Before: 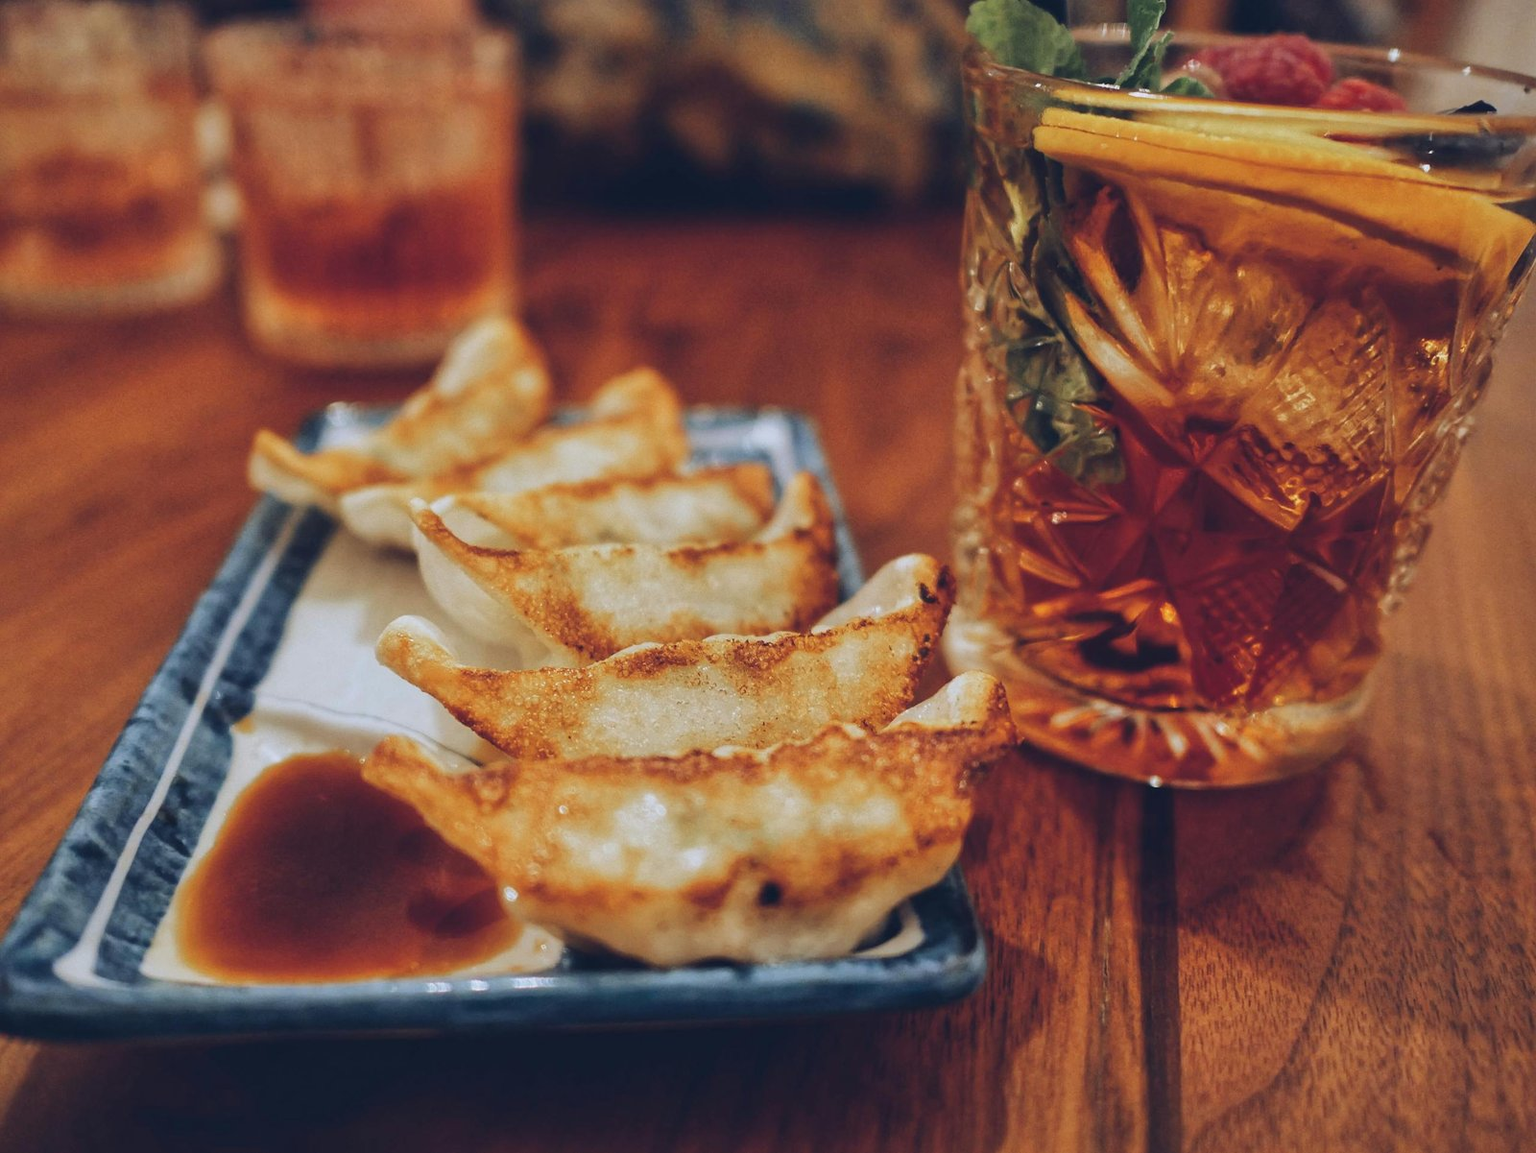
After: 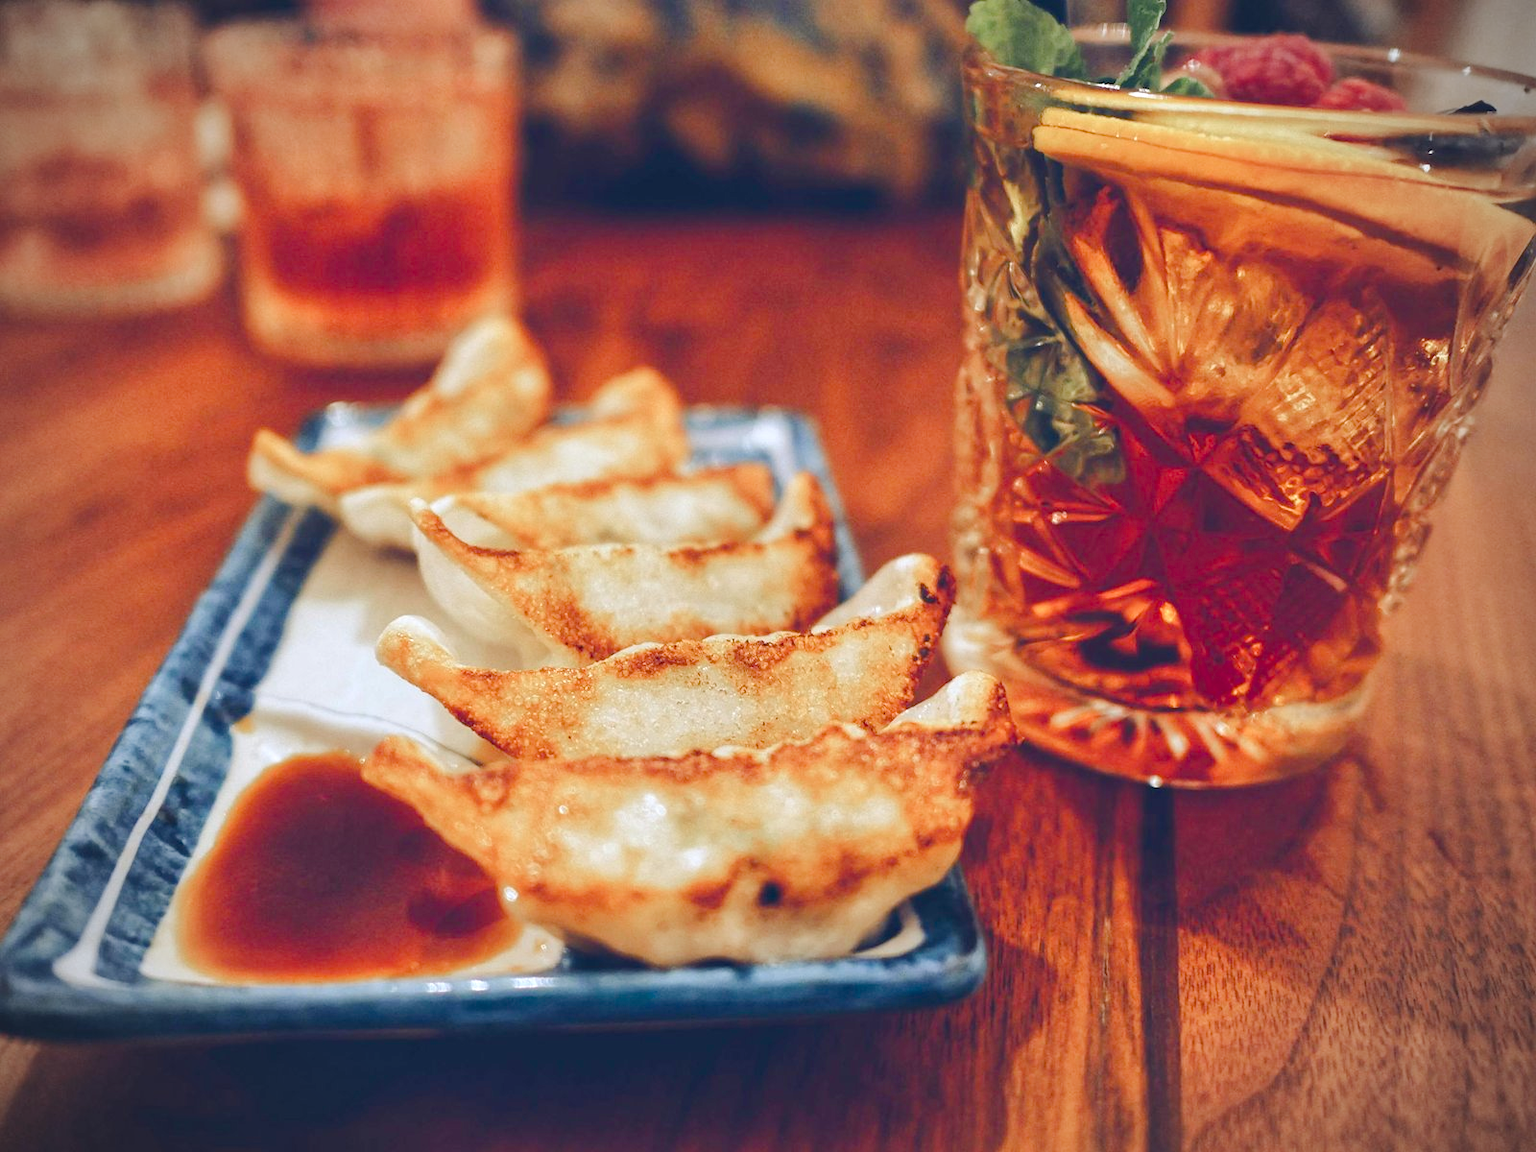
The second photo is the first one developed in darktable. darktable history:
exposure: black level correction 0, exposure 0.499 EV, compensate highlight preservation false
vignetting: unbound false
color balance rgb: perceptual saturation grading › global saturation 25.699%, perceptual saturation grading › highlights -50%, perceptual saturation grading › shadows 30.22%, perceptual brilliance grading › mid-tones 9.525%, perceptual brilliance grading › shadows 14.855%
